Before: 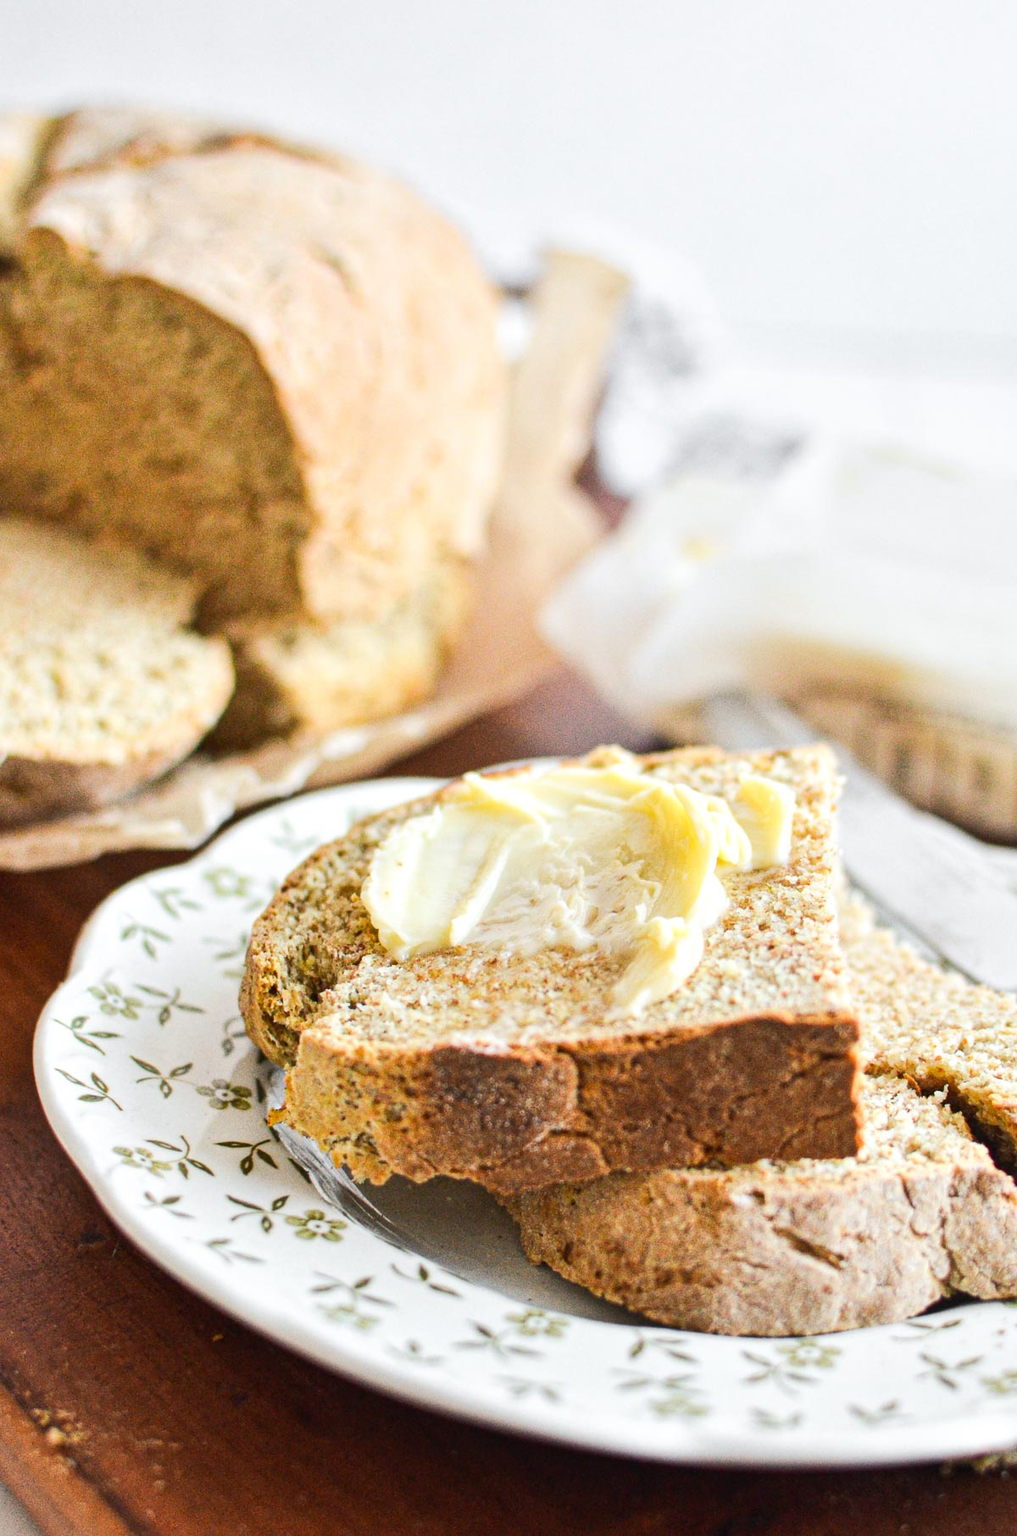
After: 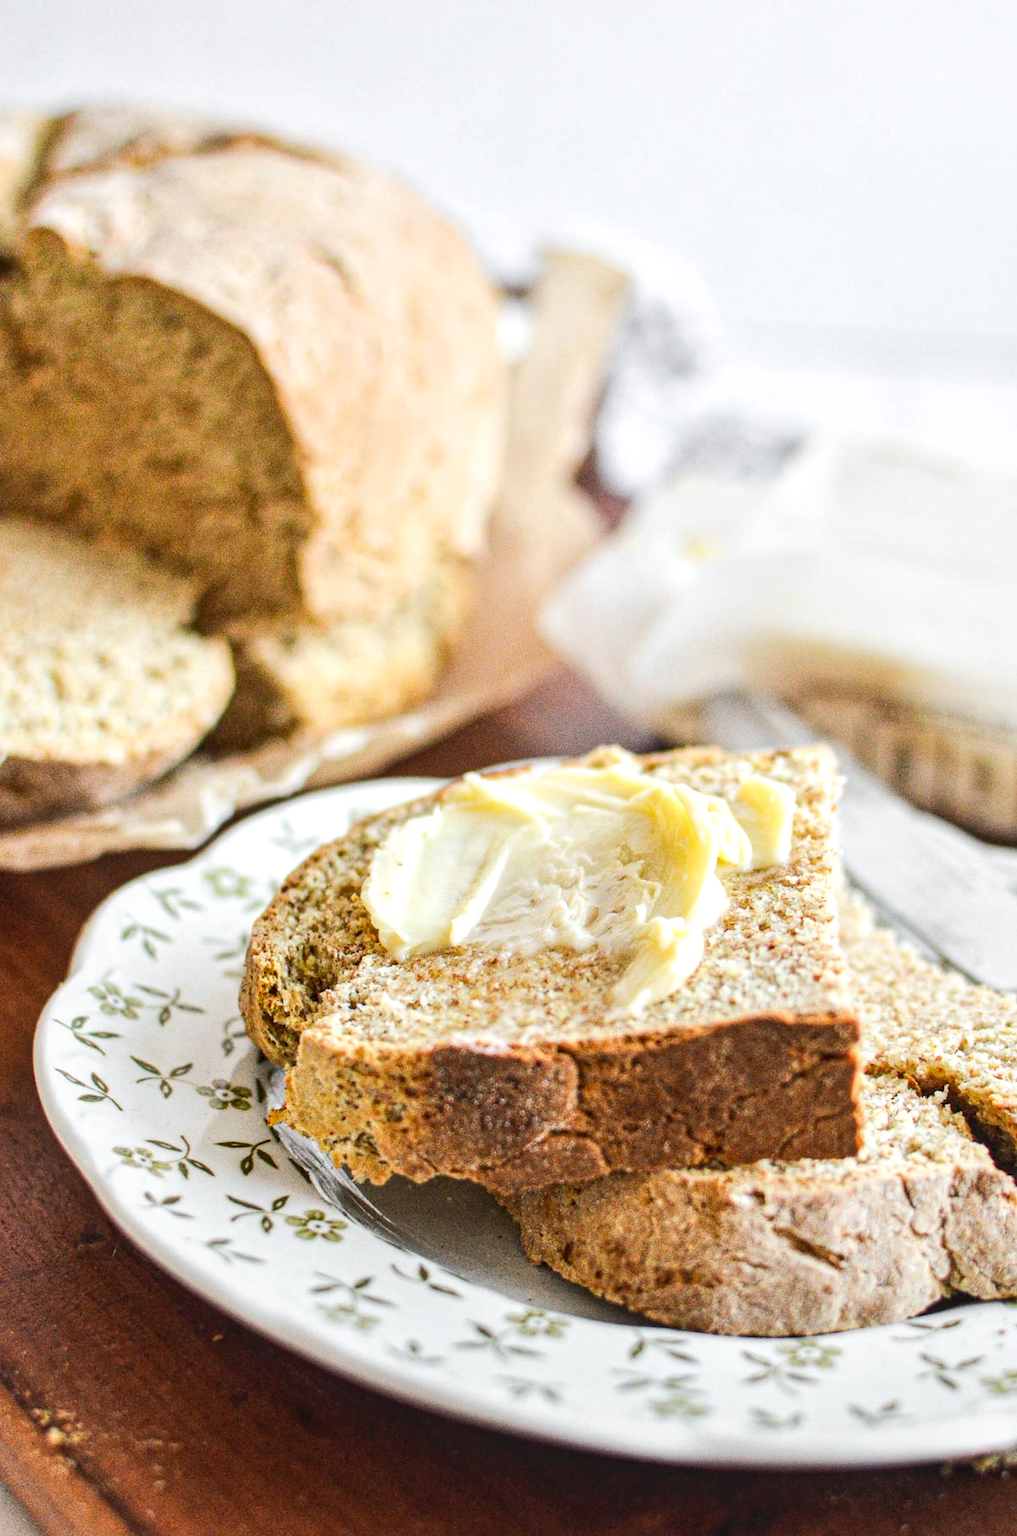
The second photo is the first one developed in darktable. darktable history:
exposure: exposure 0.014 EV, compensate highlight preservation false
local contrast: on, module defaults
